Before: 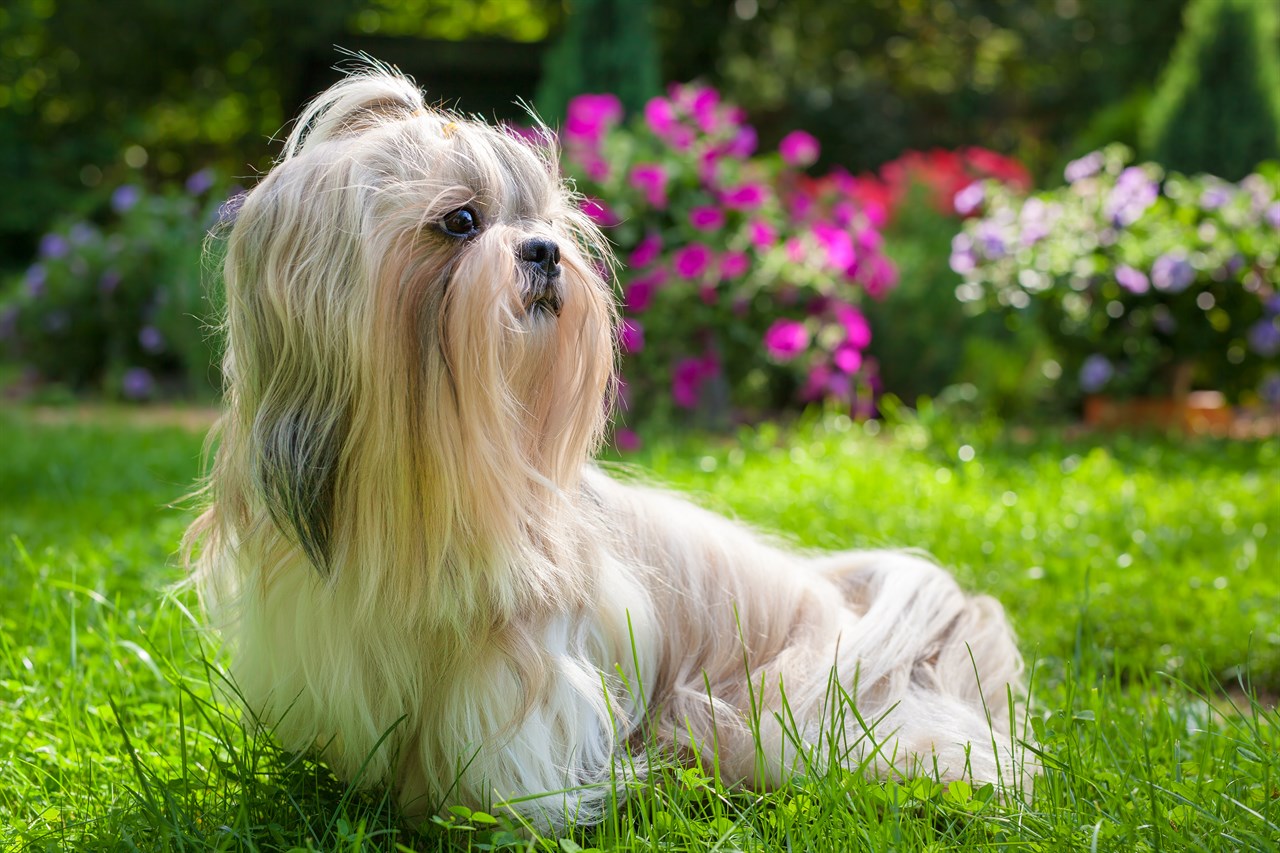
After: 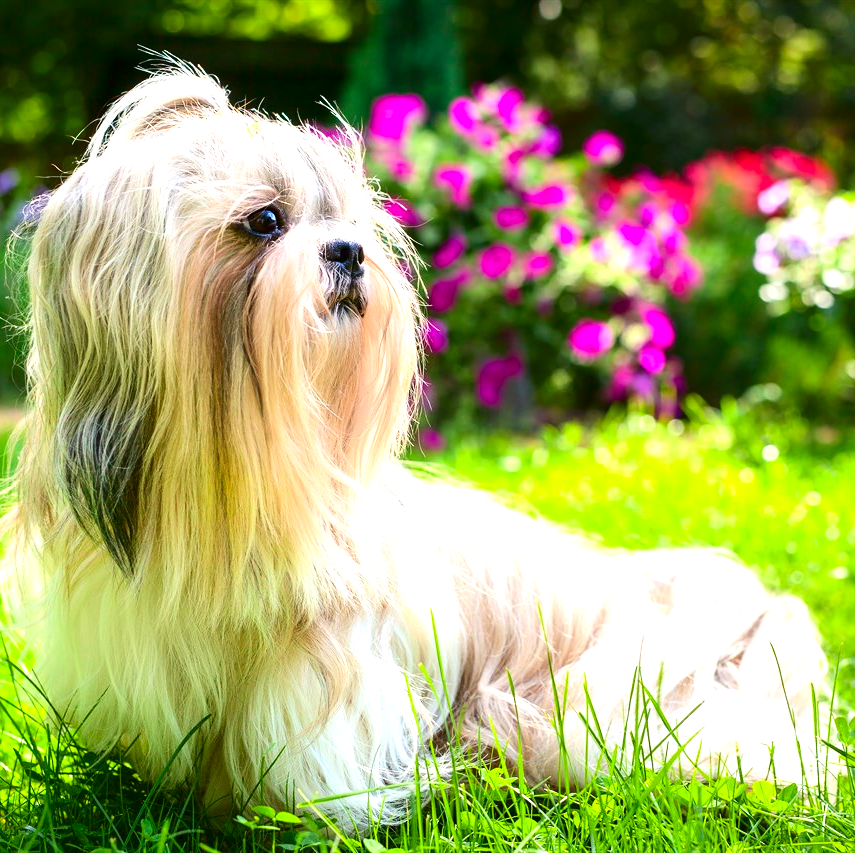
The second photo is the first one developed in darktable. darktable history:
exposure: black level correction 0, exposure 1.001 EV, compensate exposure bias true, compensate highlight preservation false
contrast brightness saturation: contrast 0.191, brightness -0.105, saturation 0.211
crop: left 15.364%, right 17.831%
